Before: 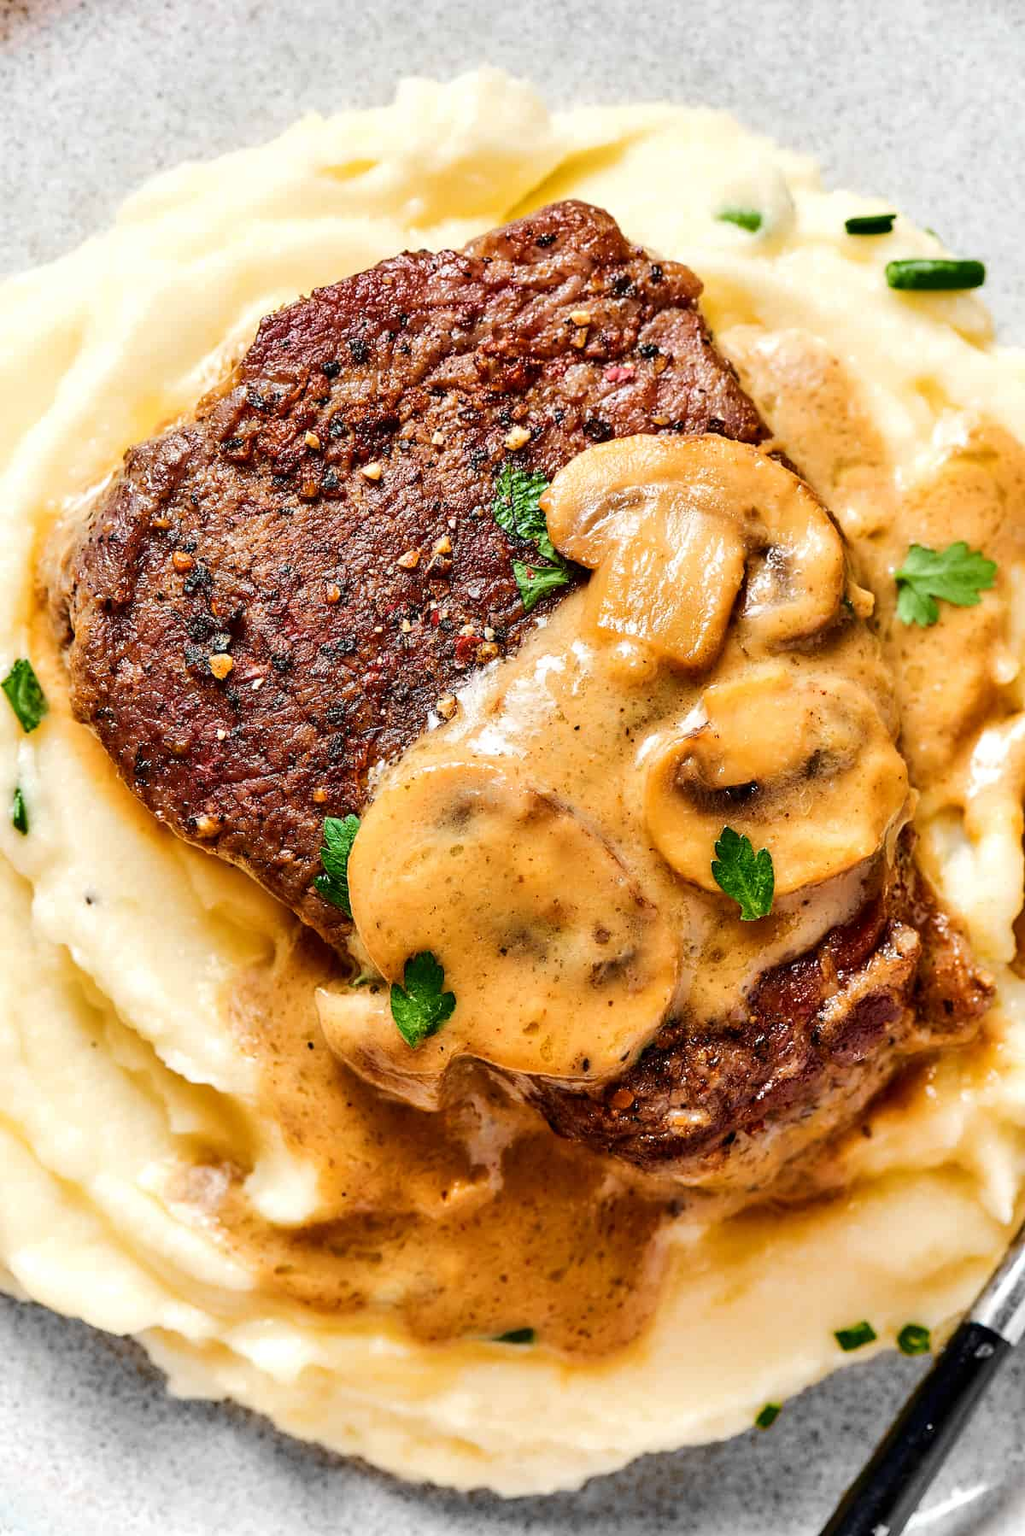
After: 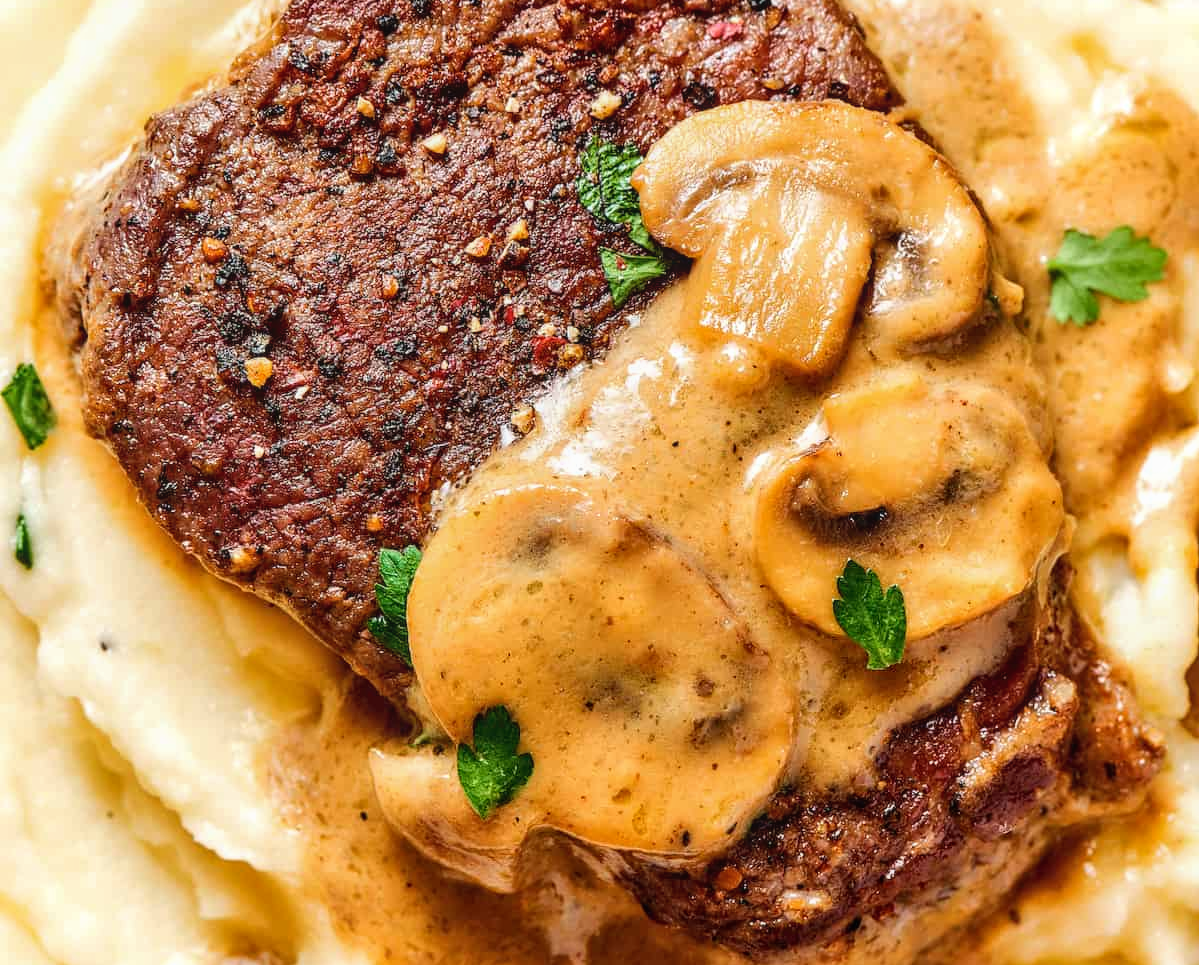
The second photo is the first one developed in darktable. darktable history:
crop and rotate: top 22.79%, bottom 23.492%
local contrast: detail 109%
